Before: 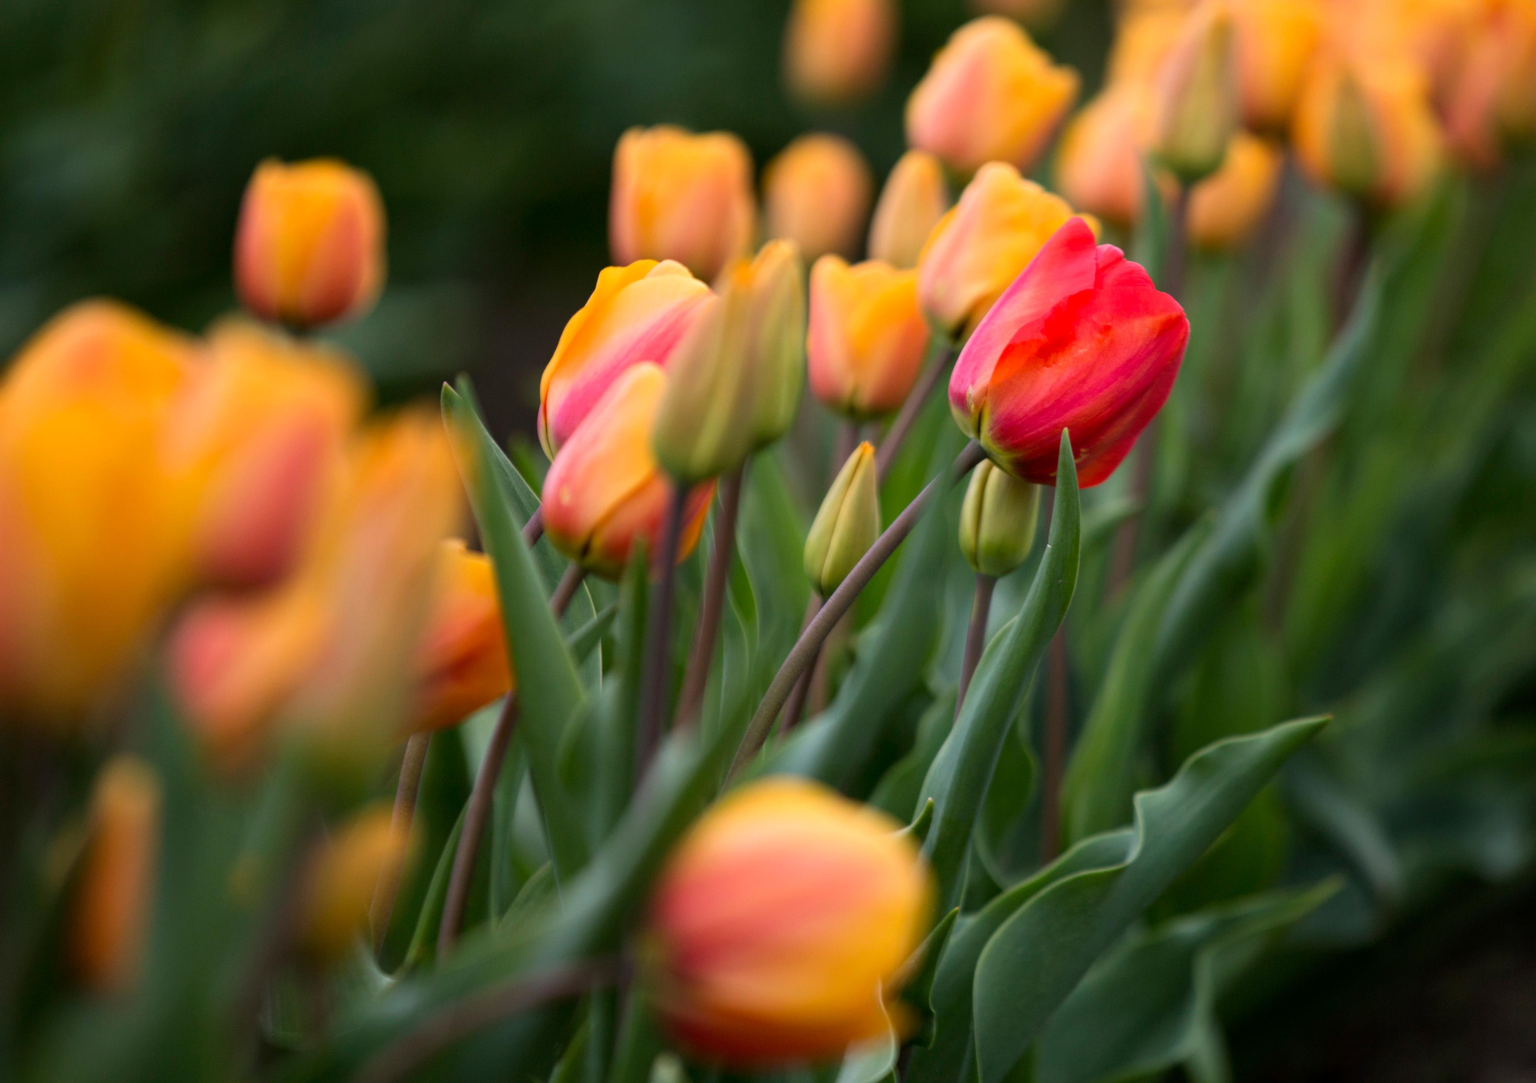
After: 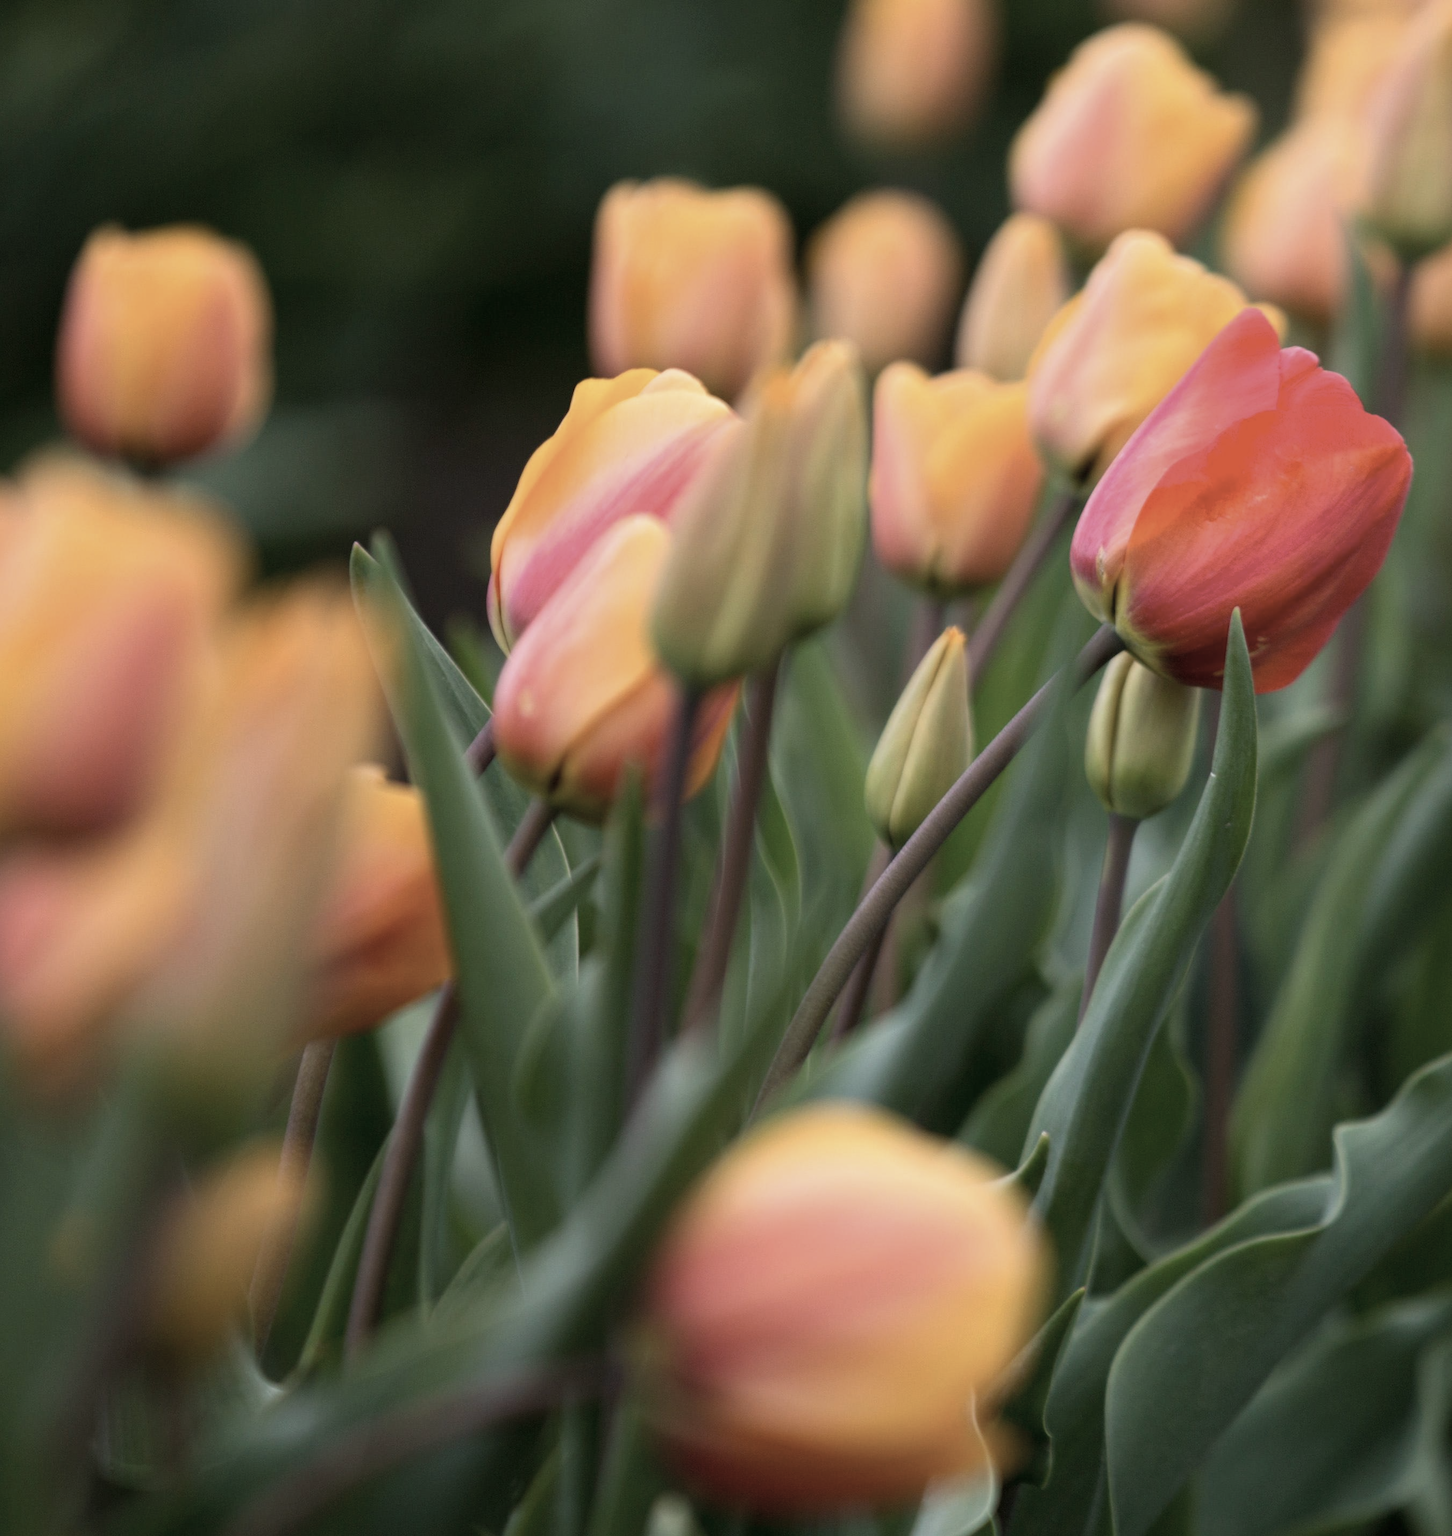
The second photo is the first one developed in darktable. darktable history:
crop and rotate: left 12.673%, right 20.66%
color correction: saturation 0.57
